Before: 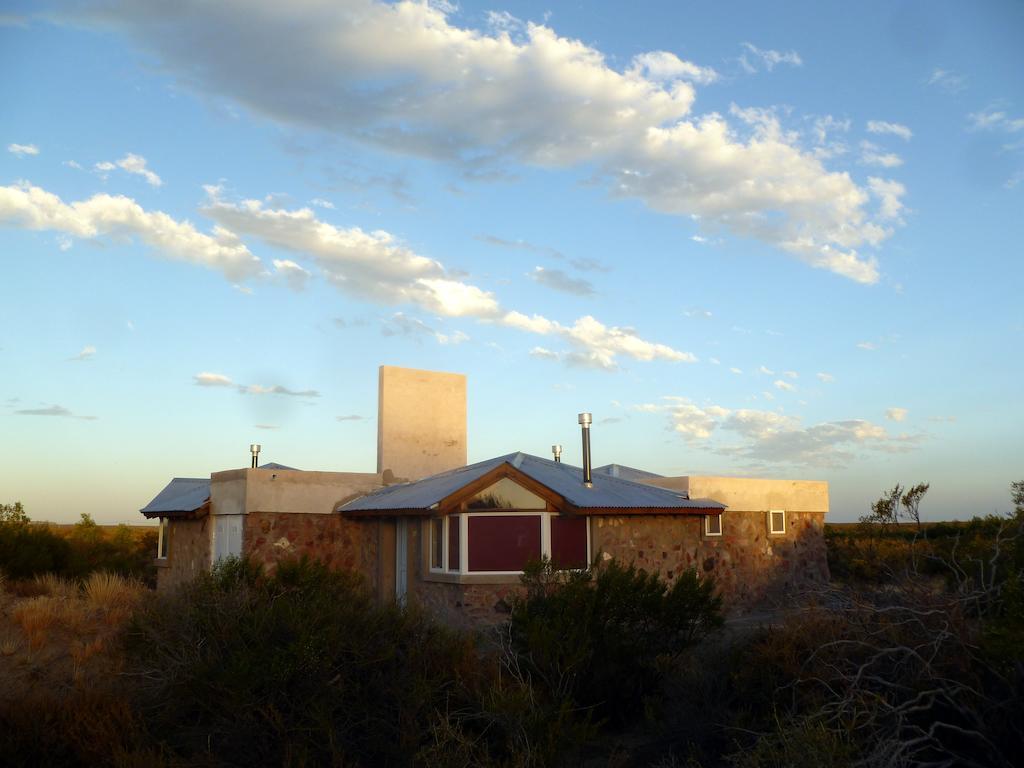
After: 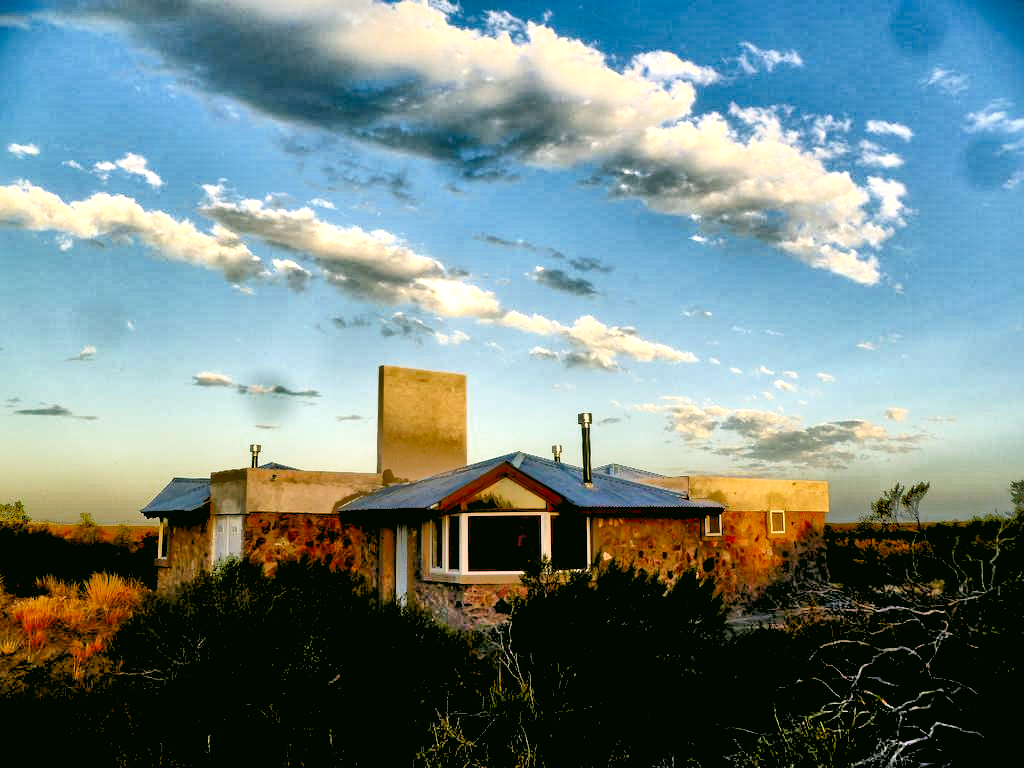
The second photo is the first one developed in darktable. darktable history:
contrast brightness saturation: contrast 0.28
exposure: exposure 0.2 EV, compensate highlight preservation false
tone curve: curves: ch0 [(0, 0) (0.004, 0.001) (0.133, 0.112) (0.325, 0.362) (0.832, 0.893) (1, 1)], color space Lab, linked channels, preserve colors none
color correction: highlights a* 4.02, highlights b* 4.98, shadows a* -7.55, shadows b* 4.98
contrast equalizer: y [[0.601, 0.6, 0.598, 0.598, 0.6, 0.601], [0.5 ×6], [0.5 ×6], [0 ×6], [0 ×6]]
levels: levels [0.072, 0.414, 0.976]
shadows and highlights: soften with gaussian
local contrast: mode bilateral grid, contrast 25, coarseness 60, detail 151%, midtone range 0.2
tone mapping: contrast compression 1.5, spatial extent 10 | blend: blend mode average, opacity 100%; mask: uniform (no mask)
color zones: curves: ch0 [(0, 0.425) (0.143, 0.422) (0.286, 0.42) (0.429, 0.419) (0.571, 0.419) (0.714, 0.42) (0.857, 0.422) (1, 0.425)]; ch1 [(0, 0.666) (0.143, 0.669) (0.286, 0.671) (0.429, 0.67) (0.571, 0.67) (0.714, 0.67) (0.857, 0.67) (1, 0.666)]
